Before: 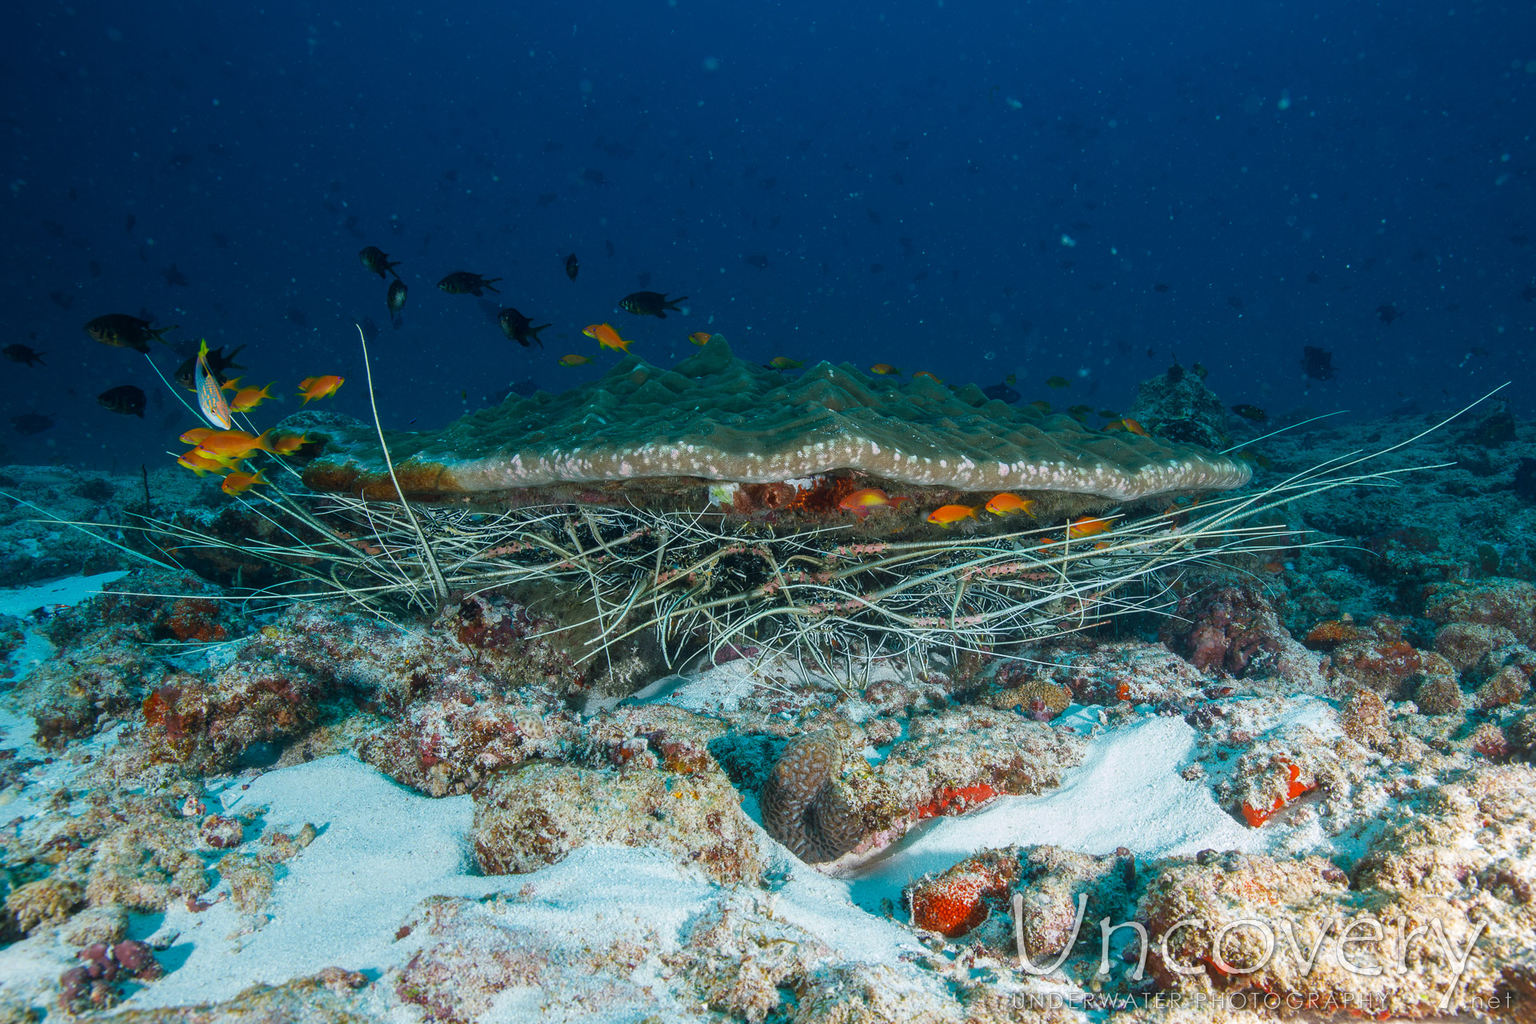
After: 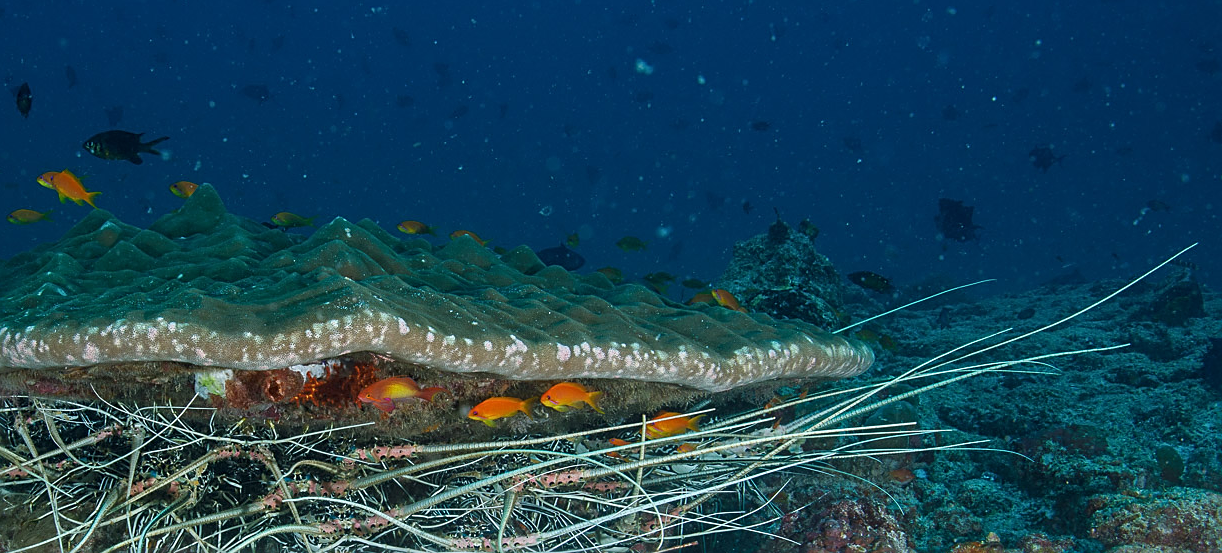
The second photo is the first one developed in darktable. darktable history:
crop: left 36.005%, top 18.293%, right 0.31%, bottom 38.444%
sharpen: on, module defaults
